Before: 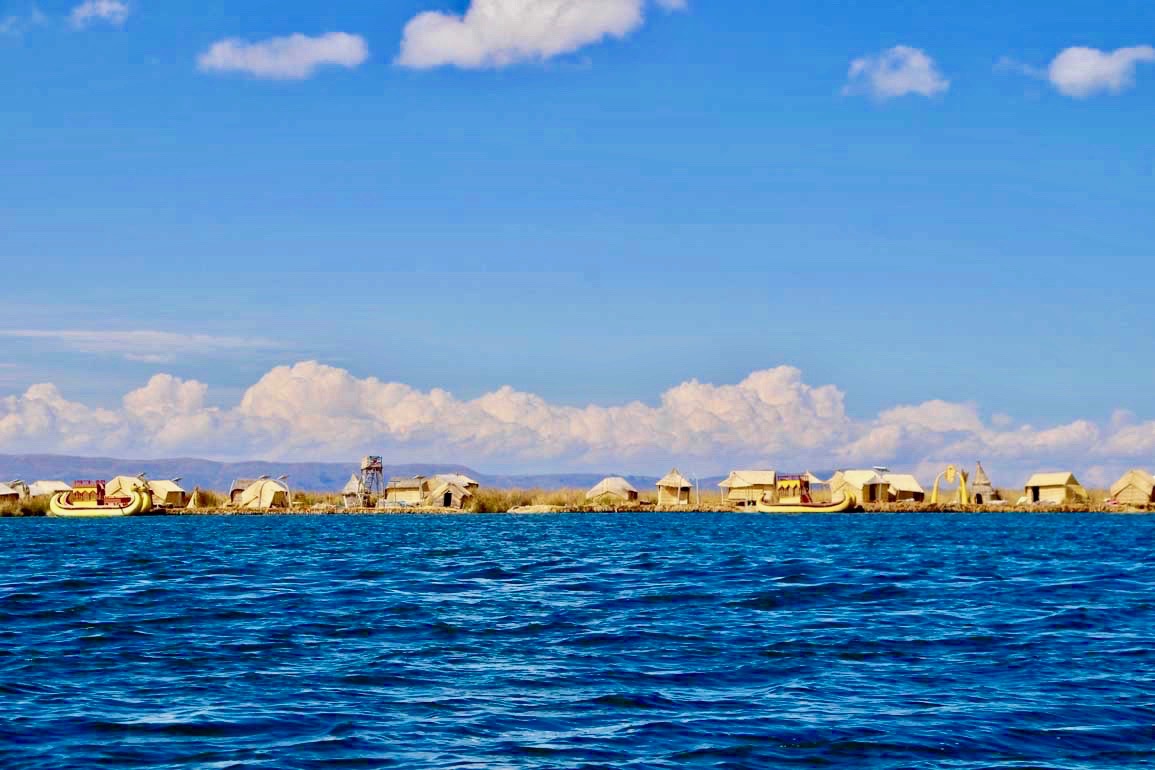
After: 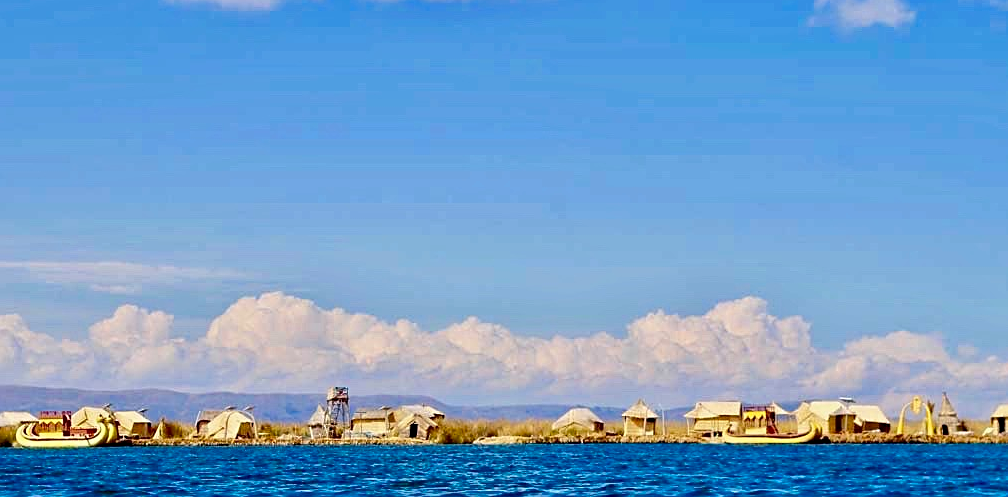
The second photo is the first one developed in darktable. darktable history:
crop: left 3.015%, top 8.969%, right 9.647%, bottom 26.457%
sharpen: on, module defaults
